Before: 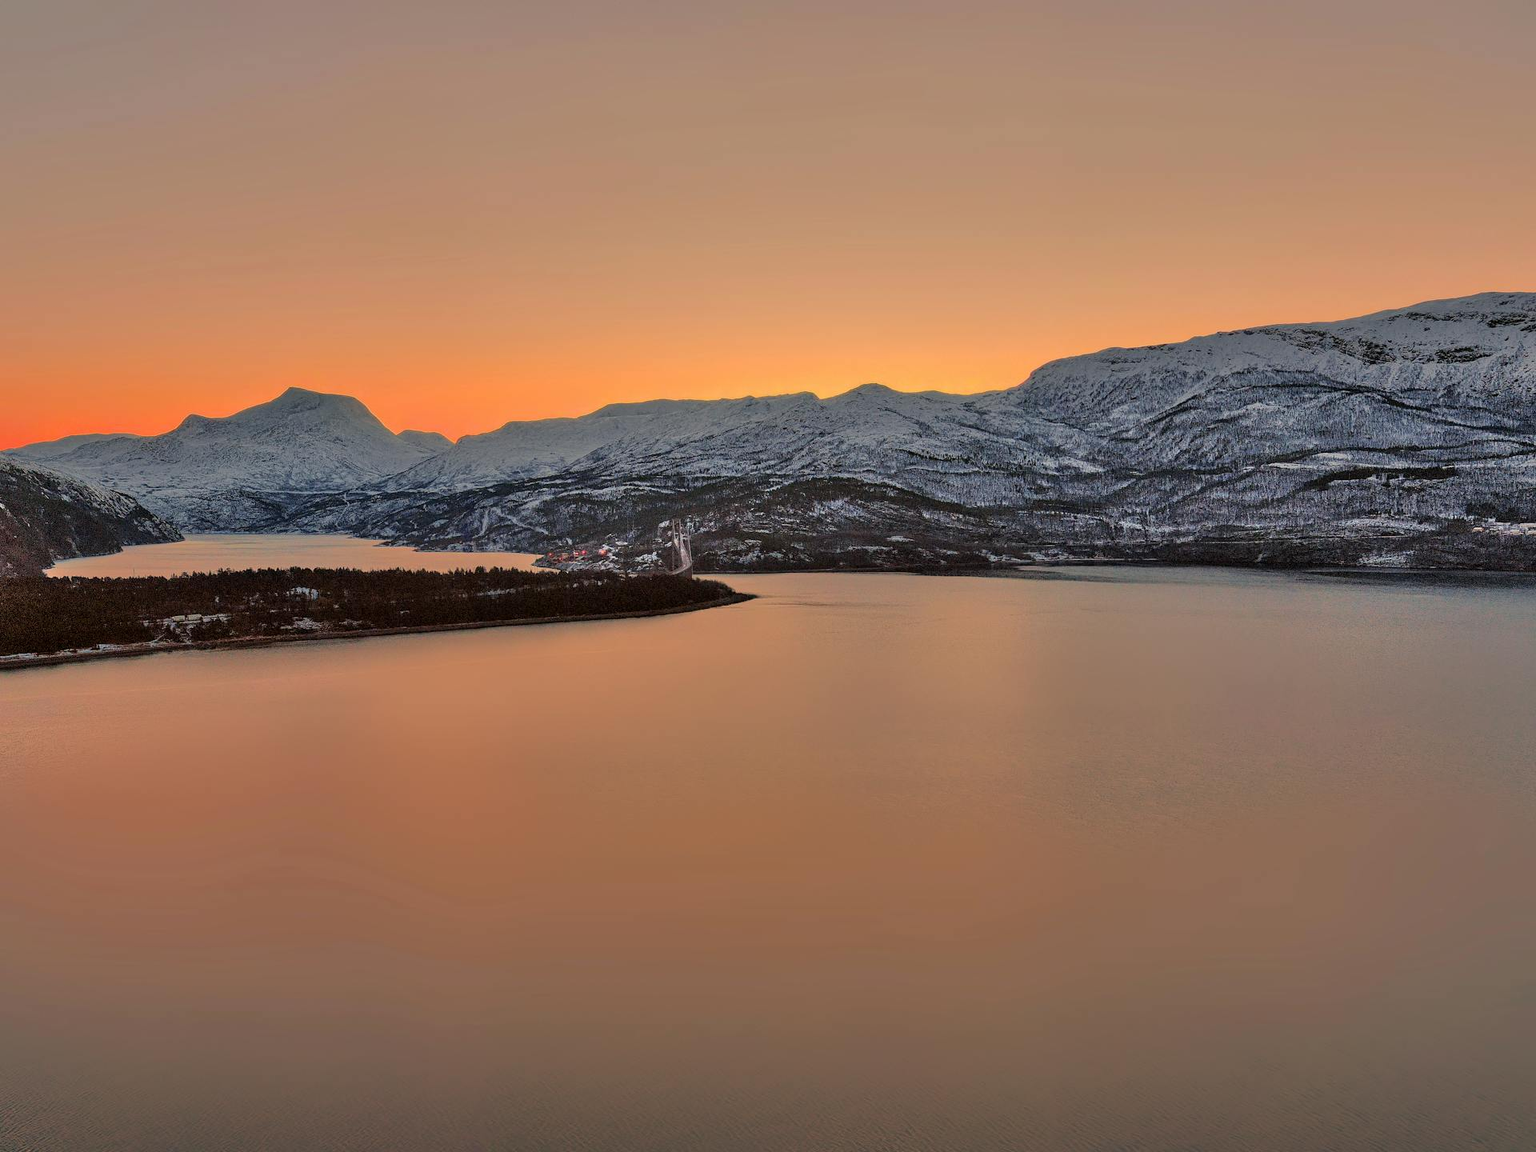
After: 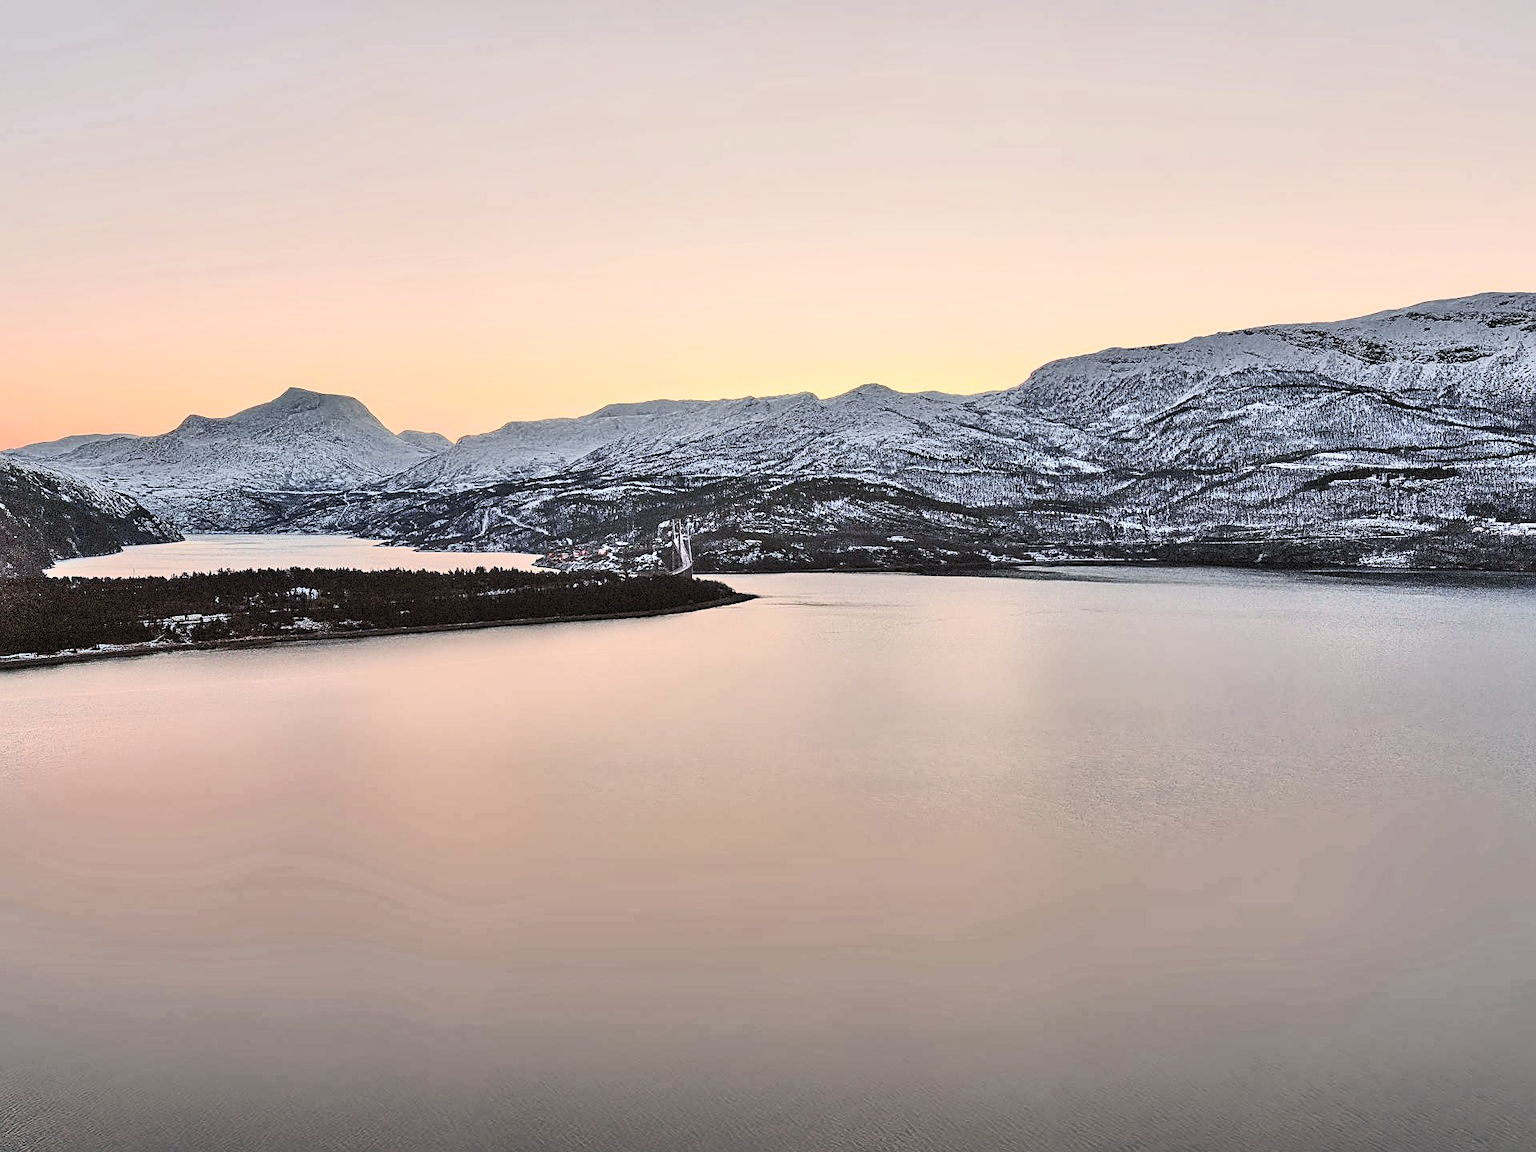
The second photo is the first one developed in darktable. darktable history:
white balance: red 0.926, green 1.003, blue 1.133
contrast brightness saturation: contrast 0.57, brightness 0.57, saturation -0.34
sharpen: on, module defaults
